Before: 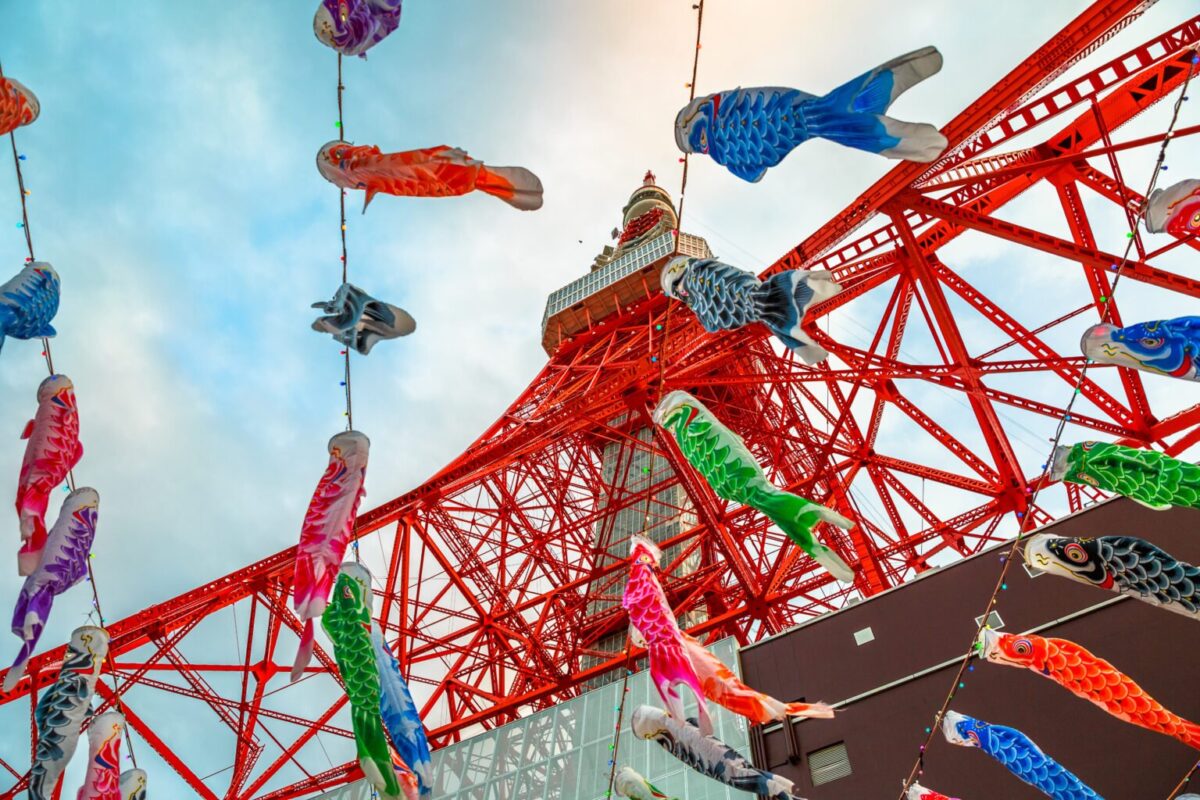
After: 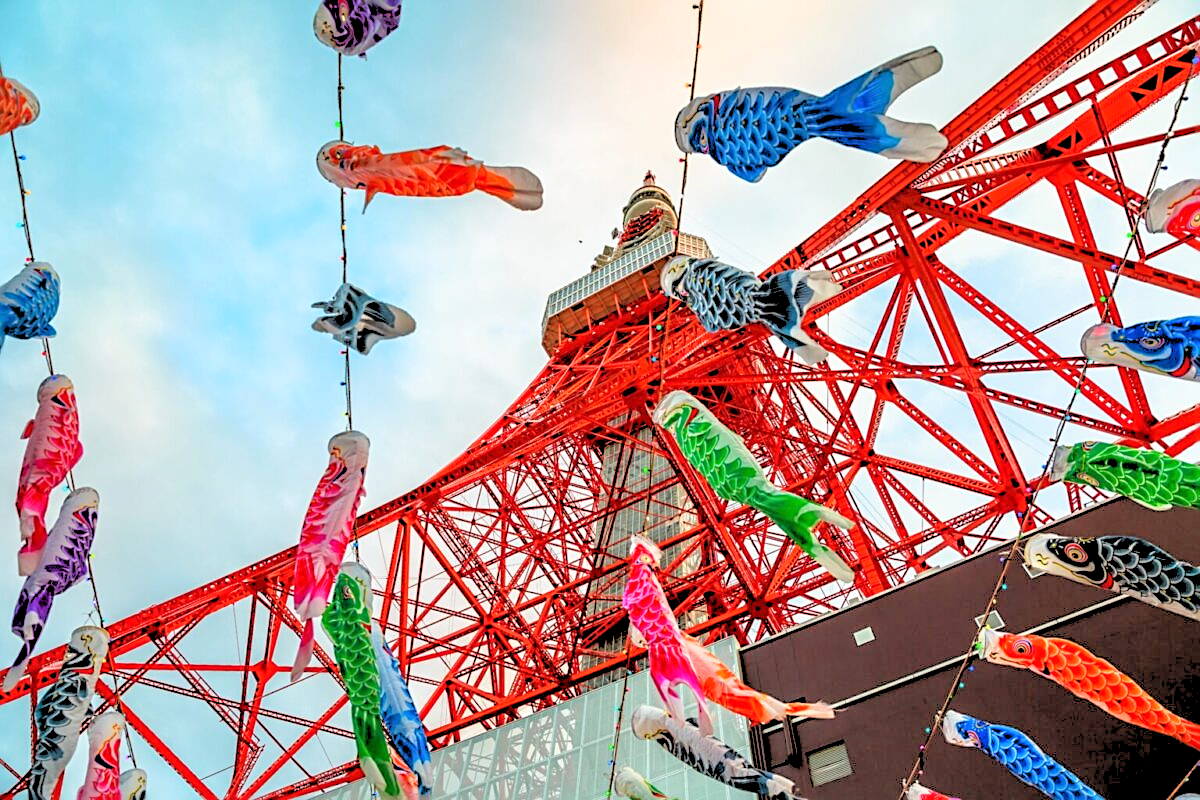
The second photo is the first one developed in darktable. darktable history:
sharpen: on, module defaults
rgb levels: levels [[0.027, 0.429, 0.996], [0, 0.5, 1], [0, 0.5, 1]]
rotate and perspective: automatic cropping original format, crop left 0, crop top 0
